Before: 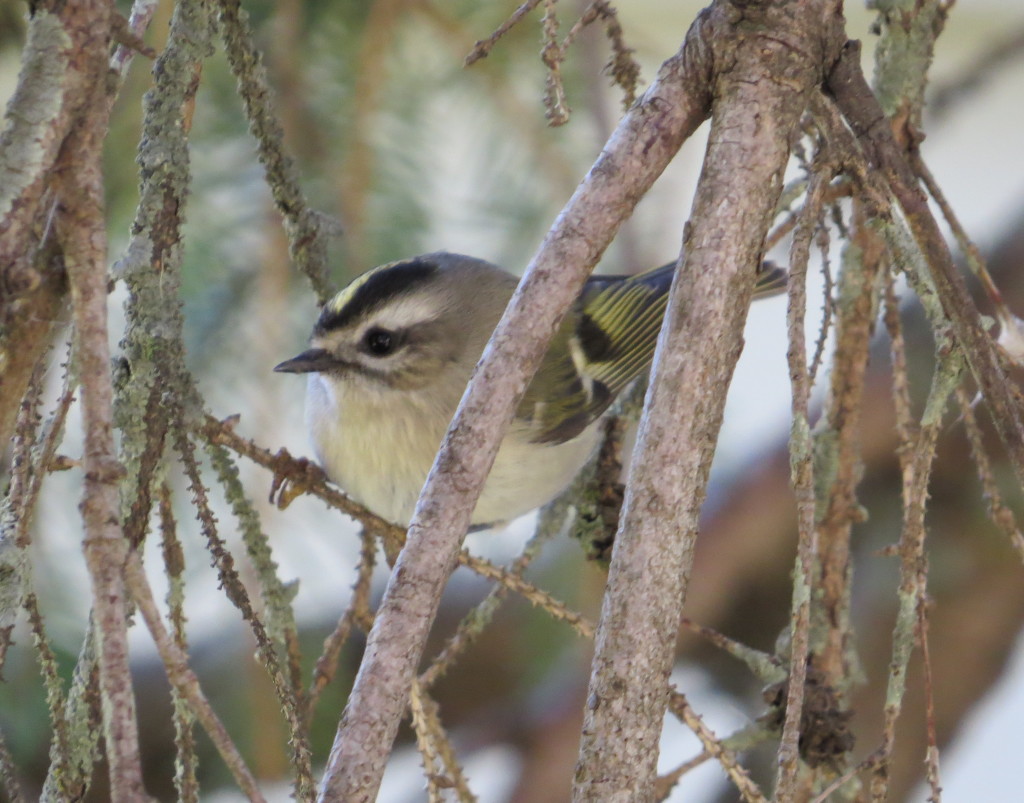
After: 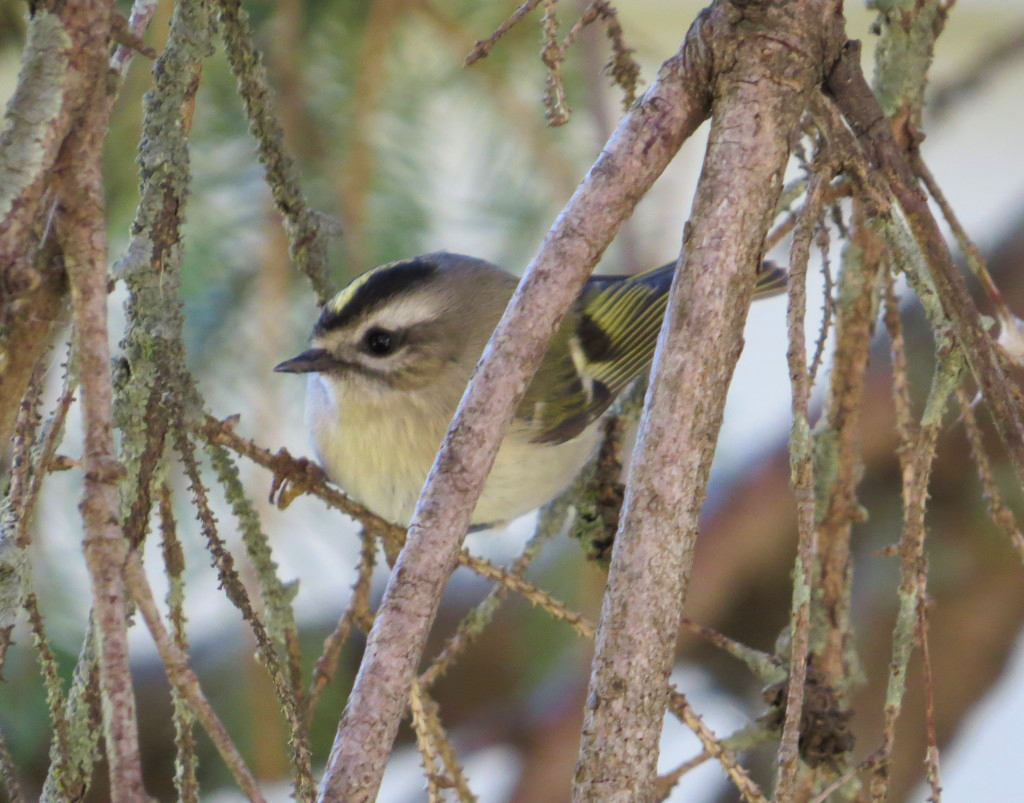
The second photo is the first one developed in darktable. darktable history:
local contrast: mode bilateral grid, contrast 20, coarseness 50, detail 102%, midtone range 0.2
velvia: on, module defaults
